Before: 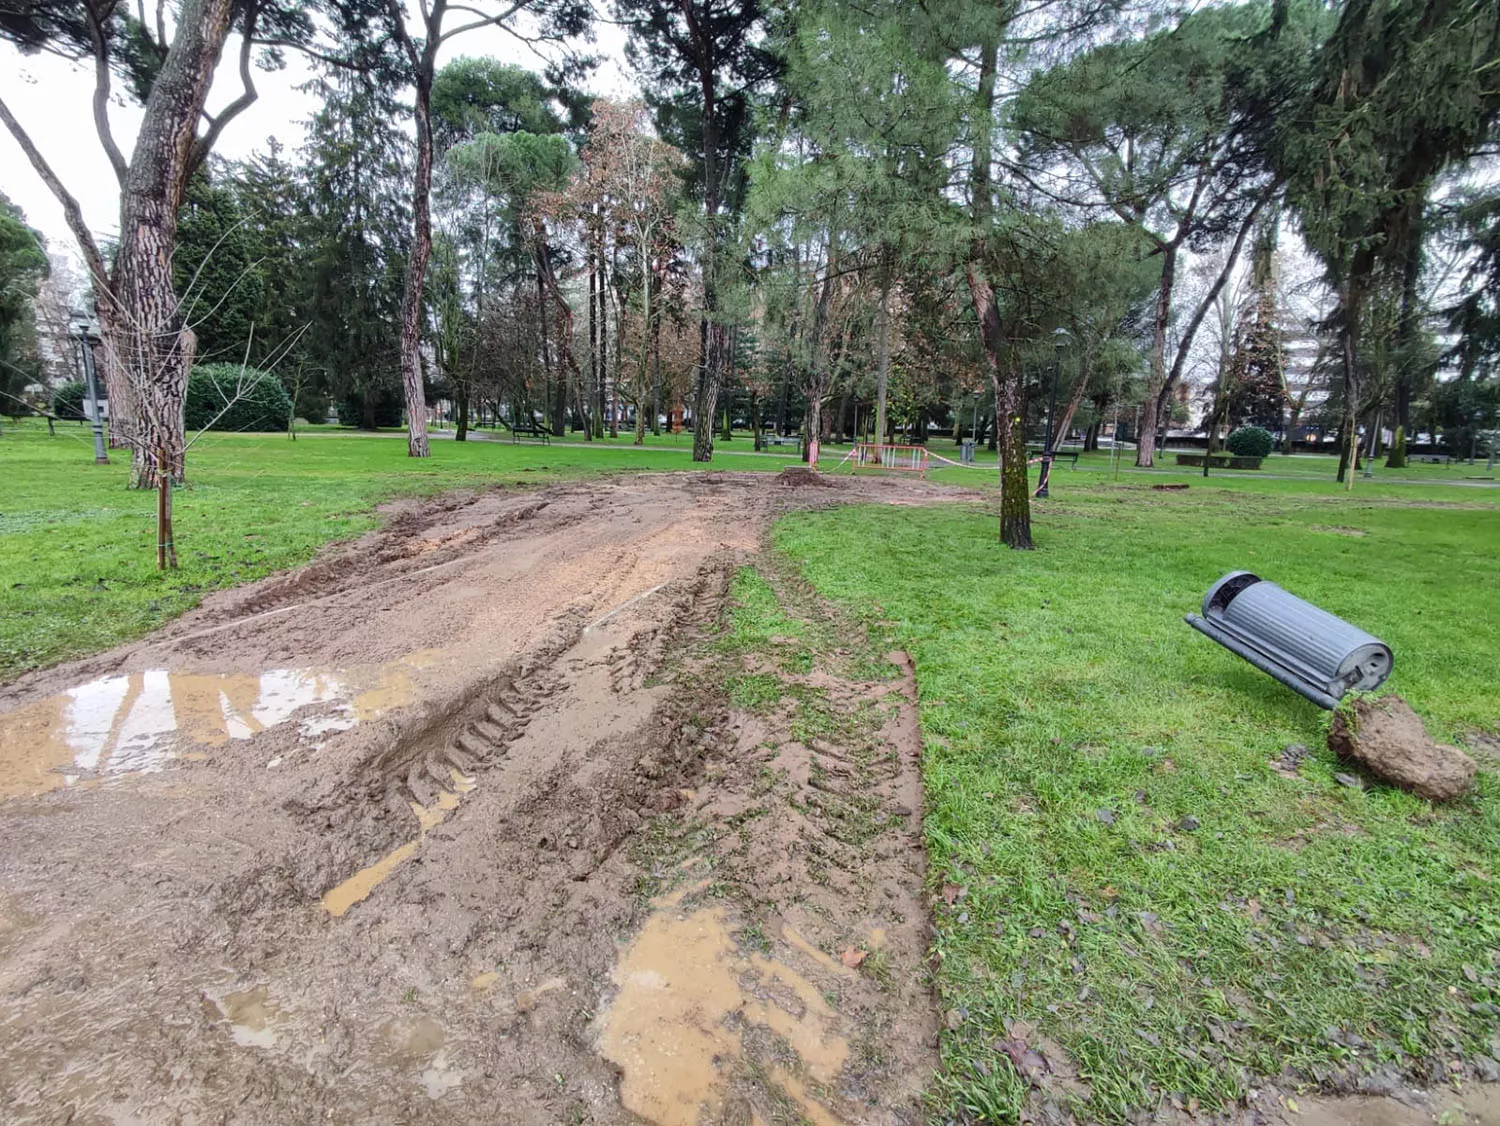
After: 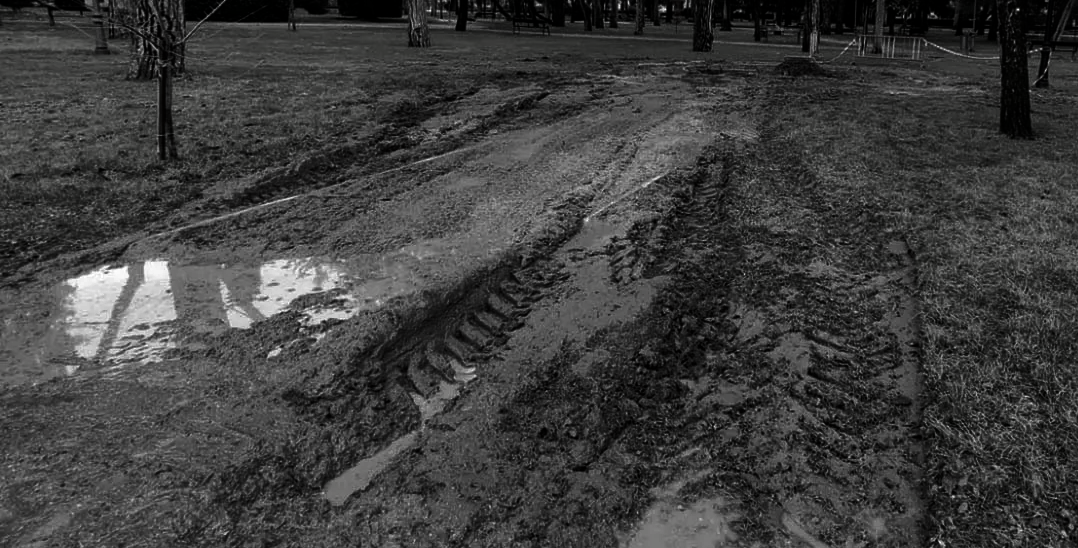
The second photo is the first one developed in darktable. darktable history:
crop: top 36.487%, right 28.089%, bottom 14.829%
contrast brightness saturation: contrast 0.017, brightness -0.997, saturation -0.982
